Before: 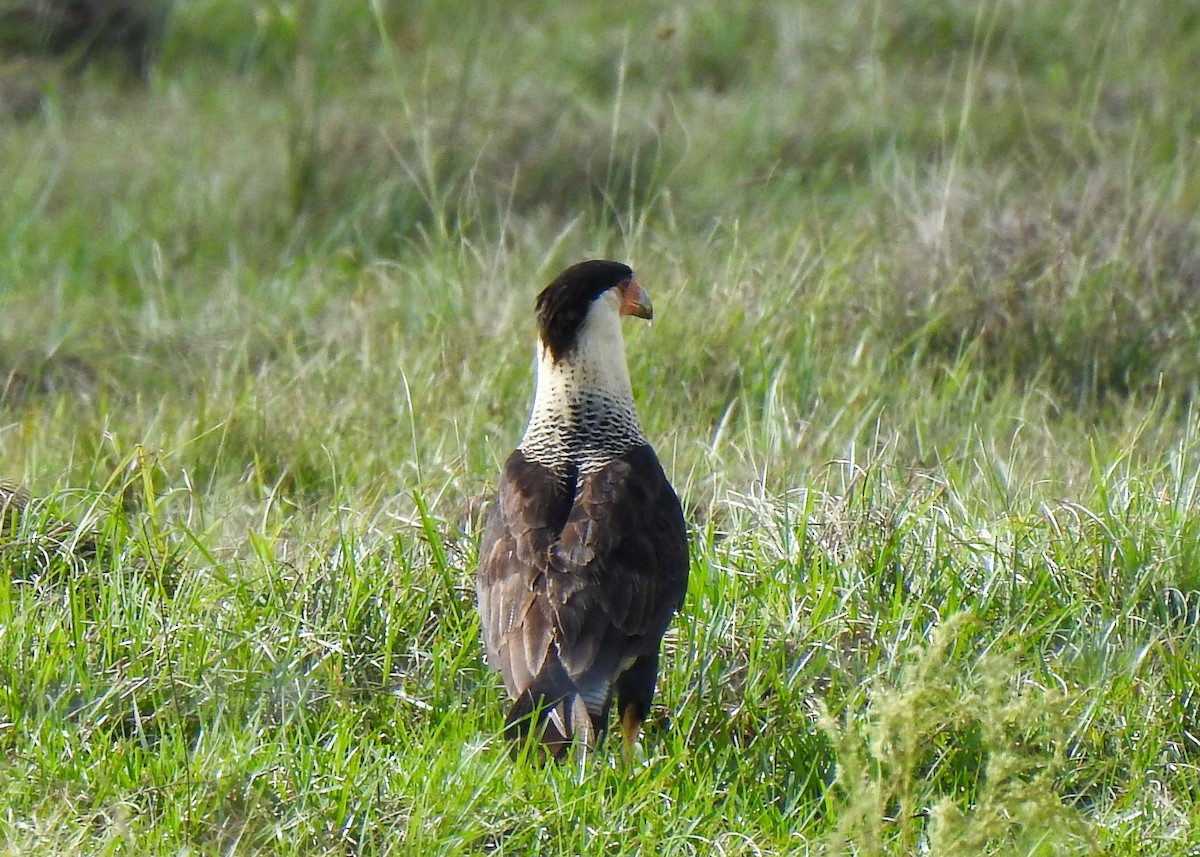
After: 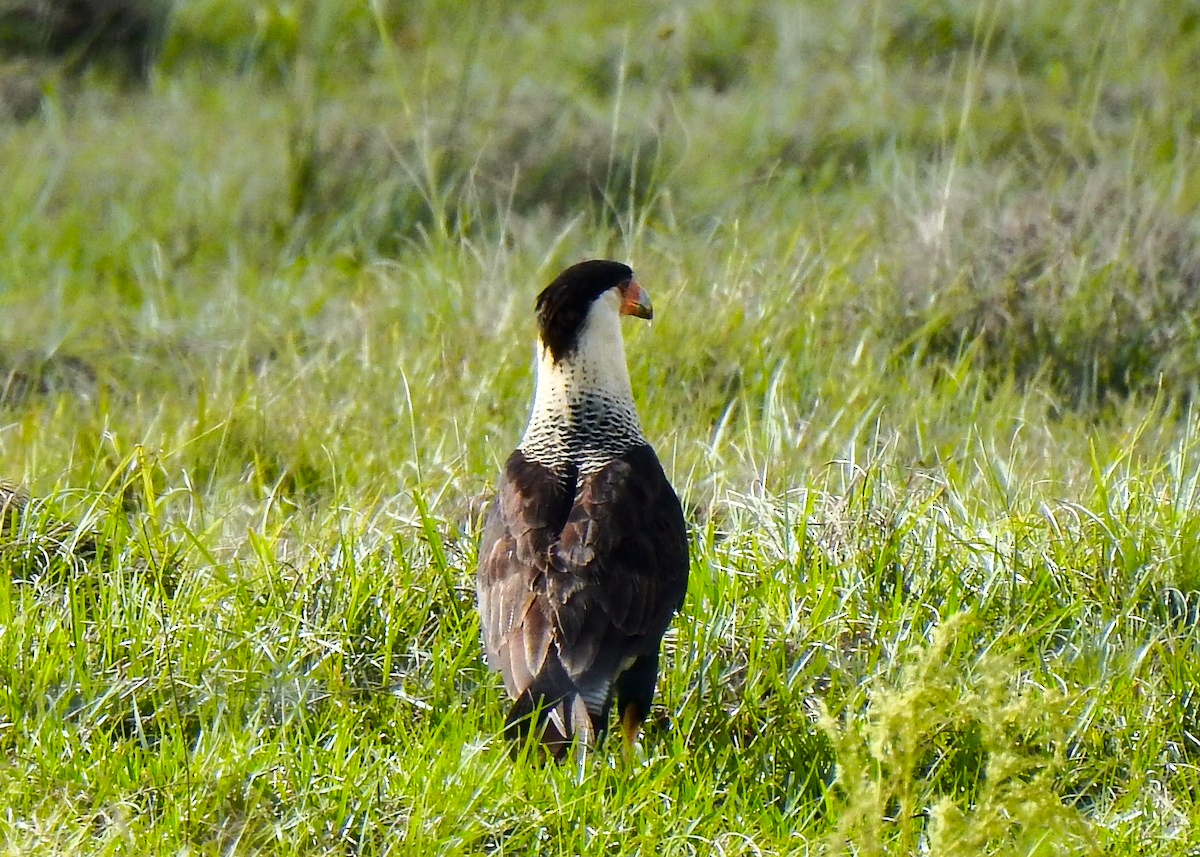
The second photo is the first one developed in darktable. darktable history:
tone curve: curves: ch0 [(0.003, 0) (0.066, 0.023) (0.154, 0.082) (0.281, 0.221) (0.405, 0.389) (0.517, 0.553) (0.716, 0.743) (0.822, 0.882) (1, 1)]; ch1 [(0, 0) (0.164, 0.115) (0.337, 0.332) (0.39, 0.398) (0.464, 0.461) (0.501, 0.5) (0.521, 0.526) (0.571, 0.606) (0.656, 0.677) (0.723, 0.731) (0.811, 0.796) (1, 1)]; ch2 [(0, 0) (0.337, 0.382) (0.464, 0.476) (0.501, 0.502) (0.527, 0.54) (0.556, 0.567) (0.575, 0.606) (0.659, 0.736) (1, 1)], color space Lab, independent channels, preserve colors none
